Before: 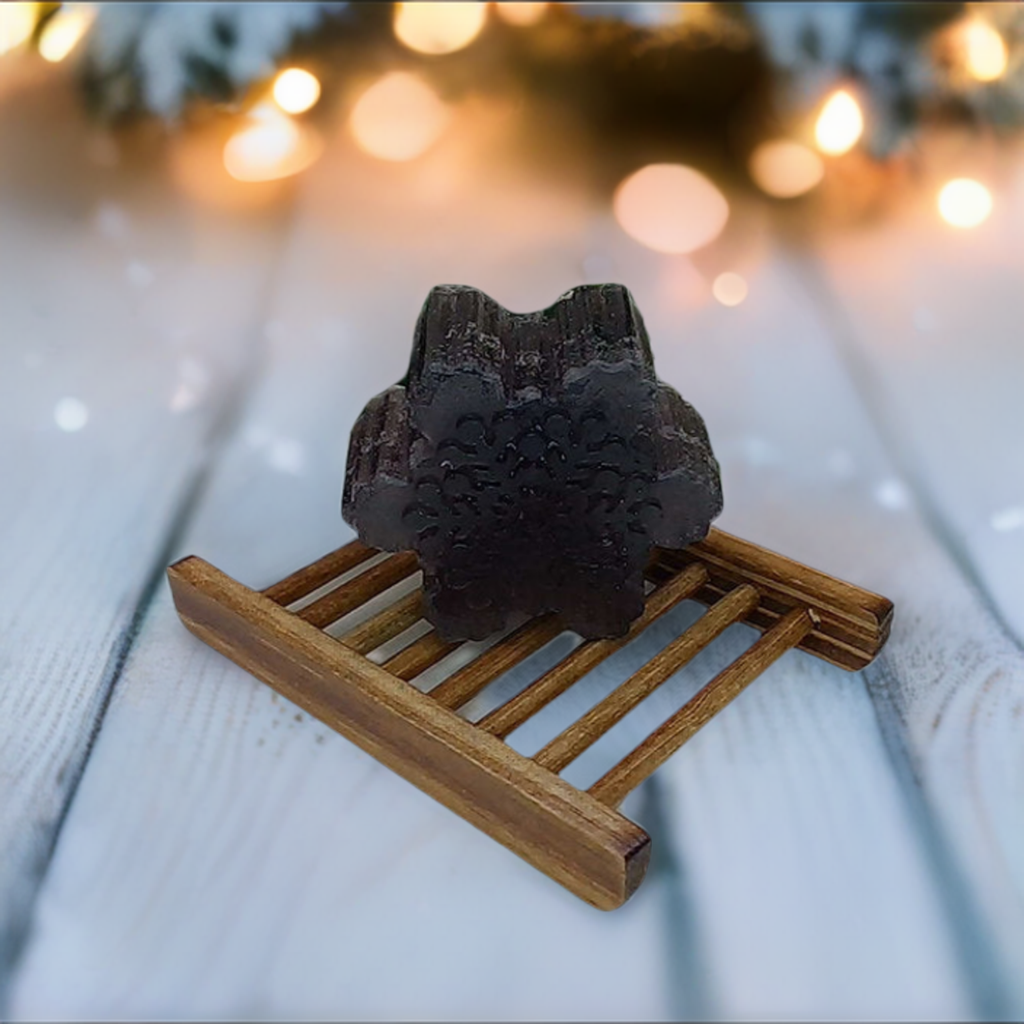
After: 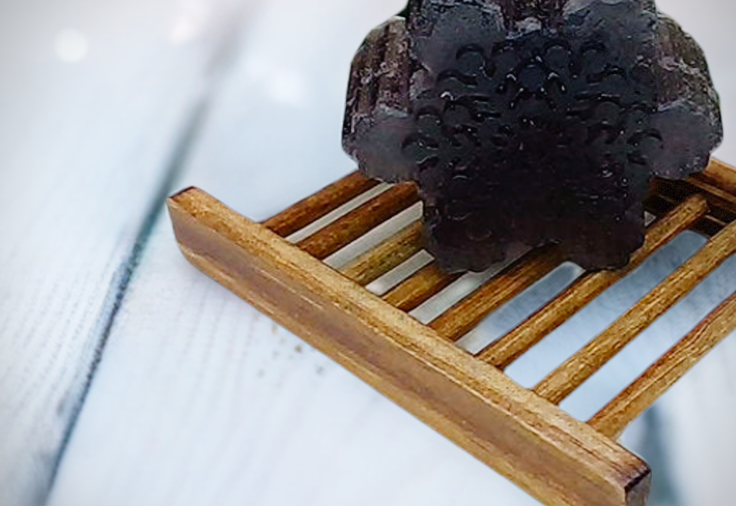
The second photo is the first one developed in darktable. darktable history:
crop: top 36.054%, right 28.038%, bottom 14.516%
base curve: curves: ch0 [(0, 0) (0.008, 0.007) (0.022, 0.029) (0.048, 0.089) (0.092, 0.197) (0.191, 0.399) (0.275, 0.534) (0.357, 0.65) (0.477, 0.78) (0.542, 0.833) (0.799, 0.973) (1, 1)], preserve colors none
vignetting: fall-off radius 61.22%, dithering 8-bit output
